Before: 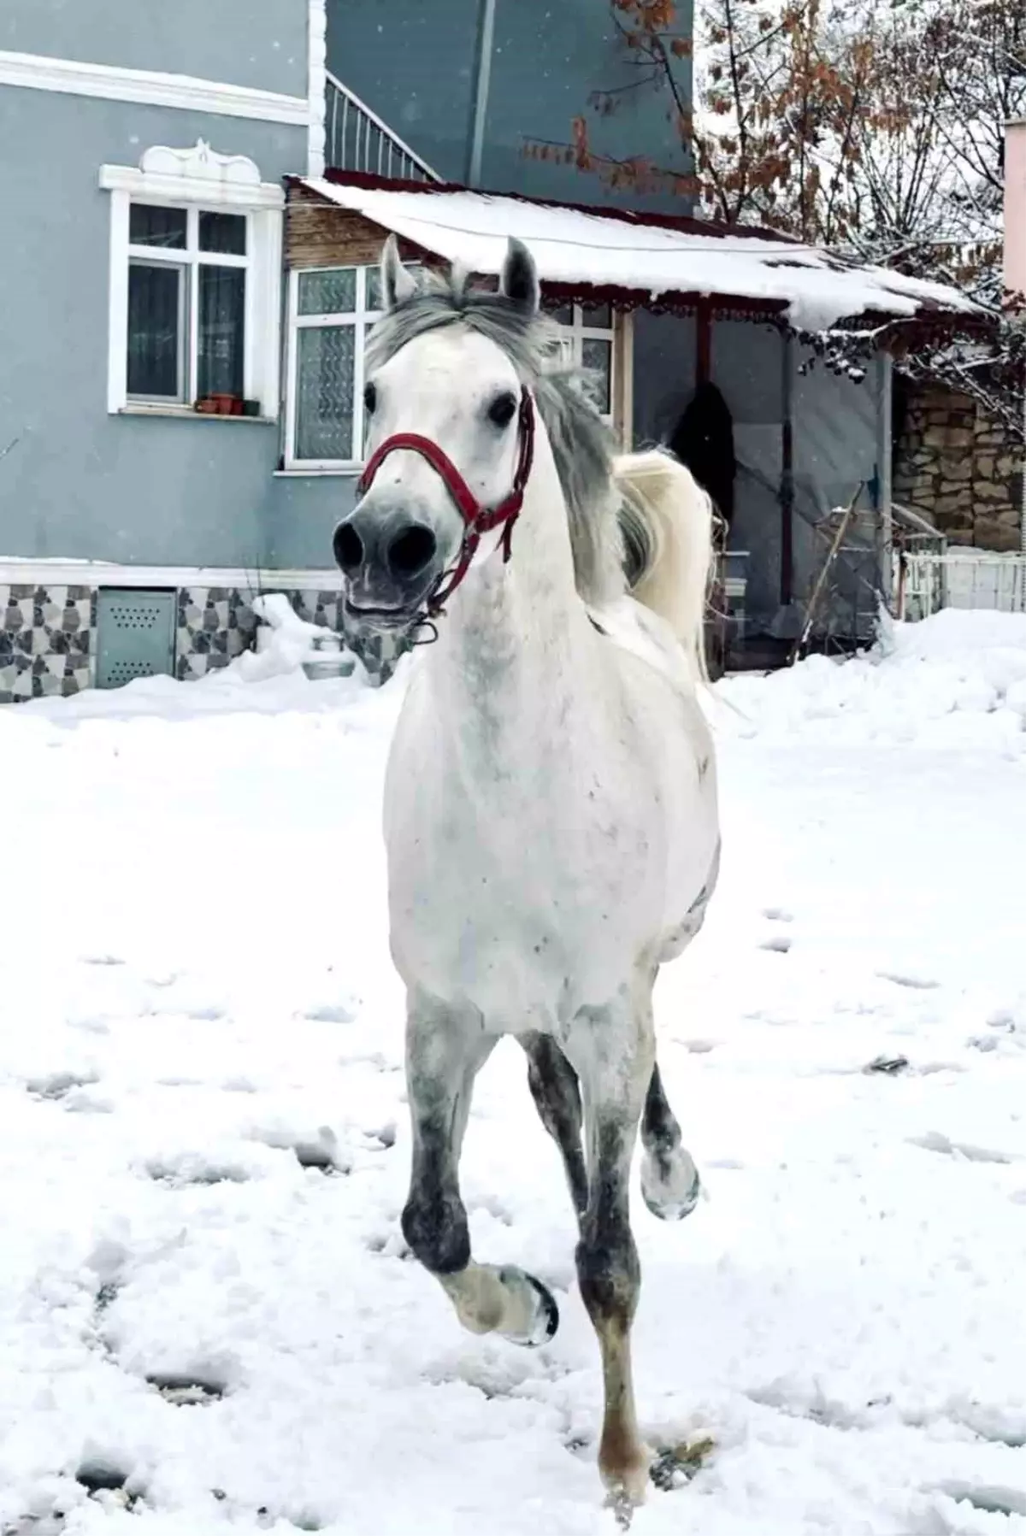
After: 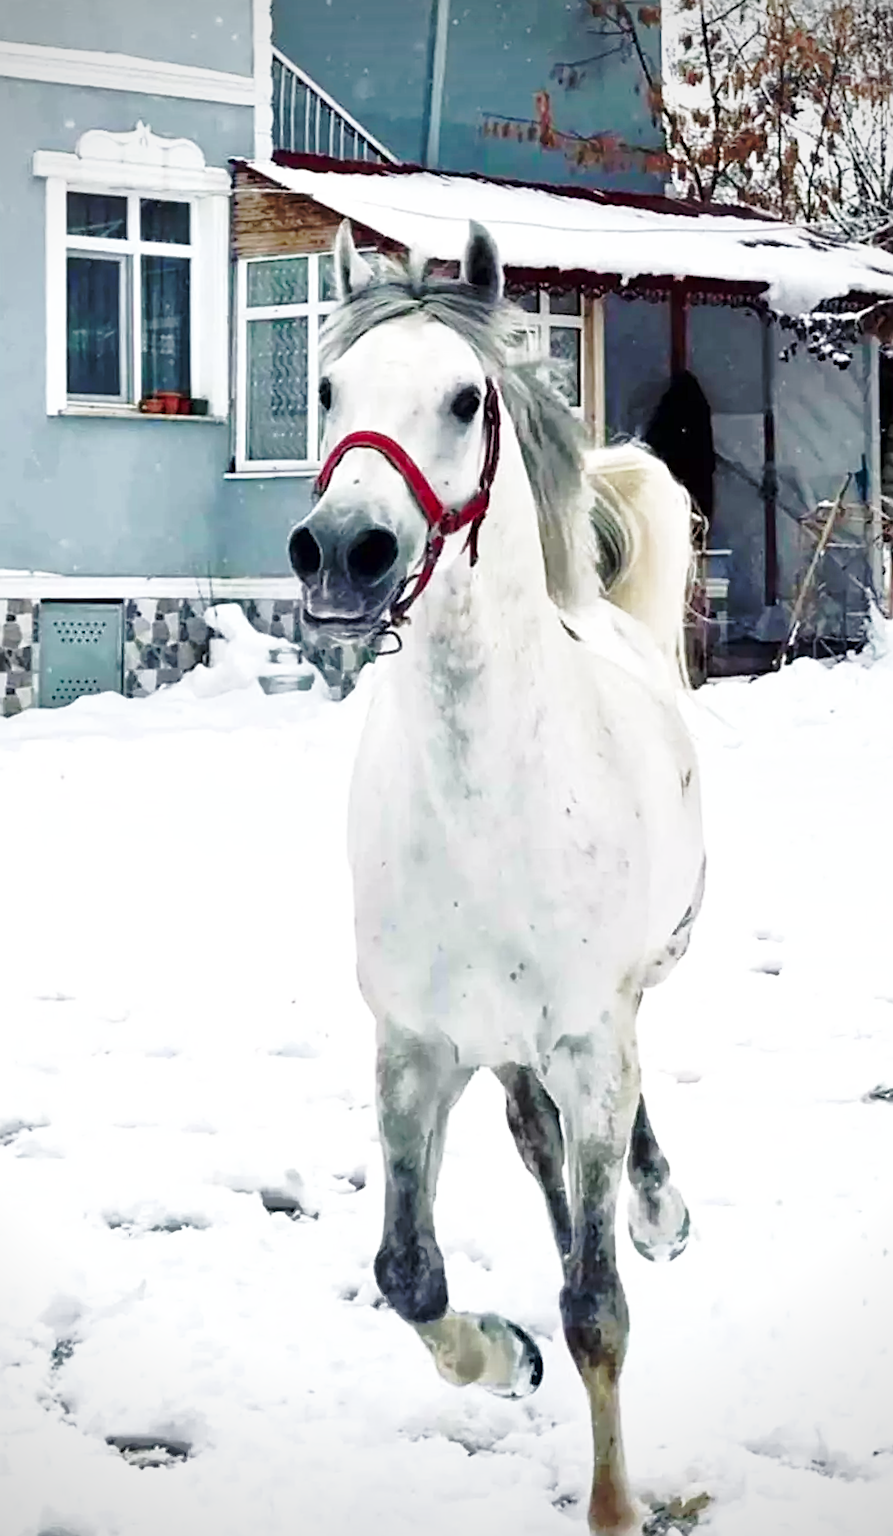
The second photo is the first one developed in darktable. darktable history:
exposure: compensate highlight preservation false
shadows and highlights: on, module defaults
sharpen: on, module defaults
crop and rotate: angle 1.03°, left 4.443%, top 0.689%, right 11.348%, bottom 2.69%
base curve: curves: ch0 [(0, 0) (0.036, 0.037) (0.121, 0.228) (0.46, 0.76) (0.859, 0.983) (1, 1)], preserve colors none
vignetting: on, module defaults
